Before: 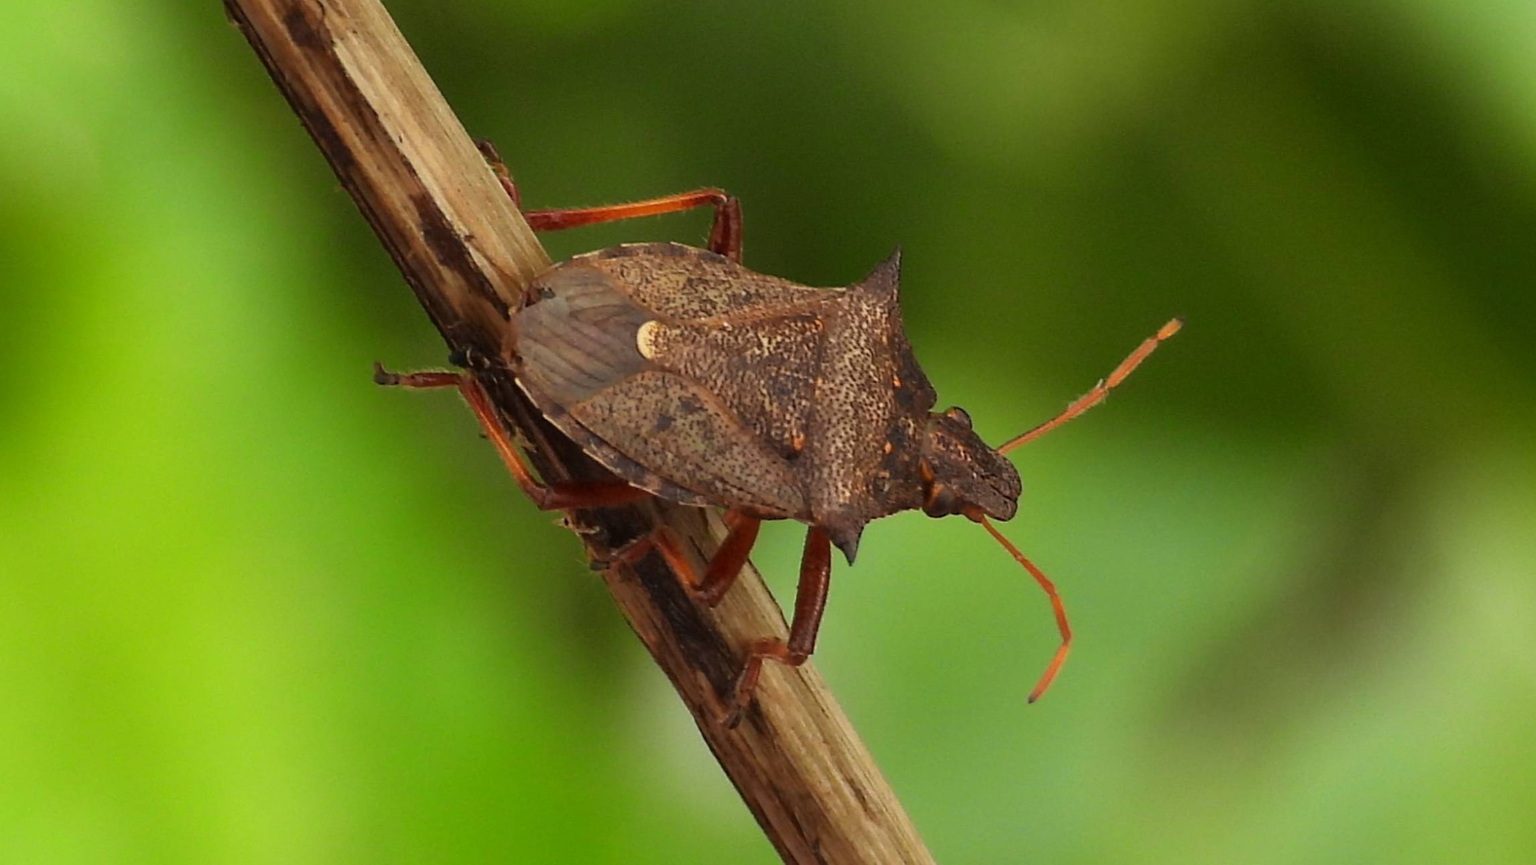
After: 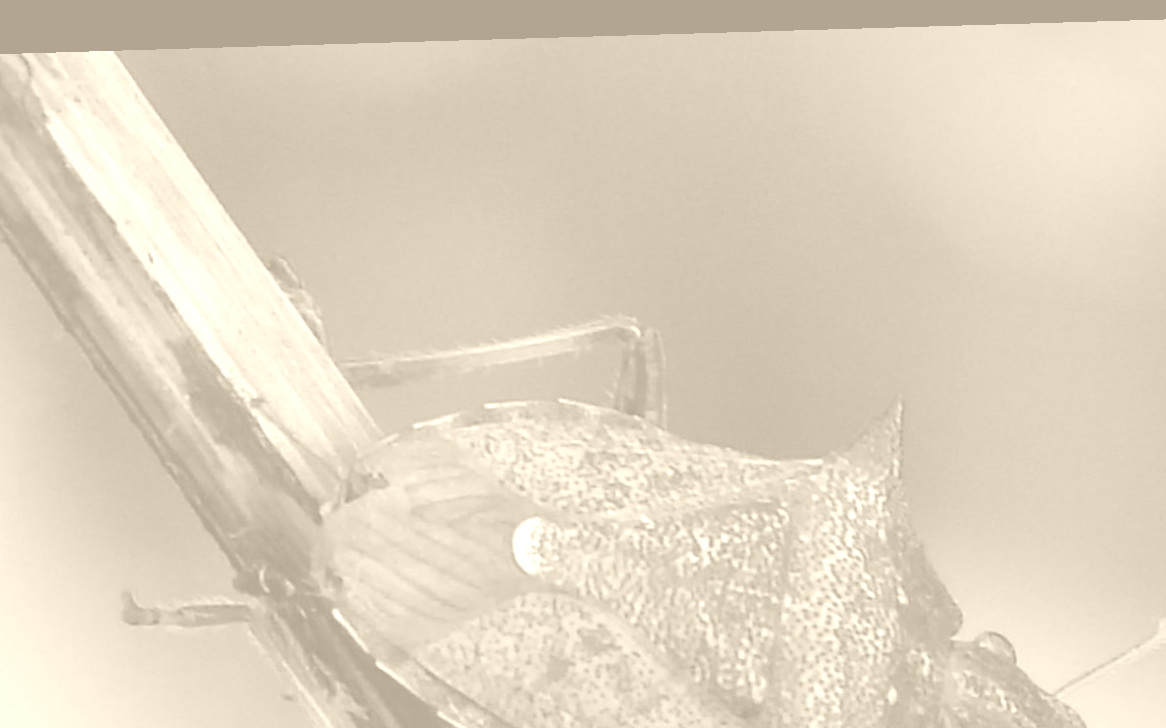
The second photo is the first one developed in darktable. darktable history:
rotate and perspective: rotation -1.77°, lens shift (horizontal) 0.004, automatic cropping off
color balance rgb: shadows lift › chroma 2%, shadows lift › hue 263°, highlights gain › chroma 8%, highlights gain › hue 84°, linear chroma grading › global chroma -15%, saturation formula JzAzBz (2021)
colorize: hue 36°, saturation 71%, lightness 80.79%
crop: left 19.556%, right 30.401%, bottom 46.458%
